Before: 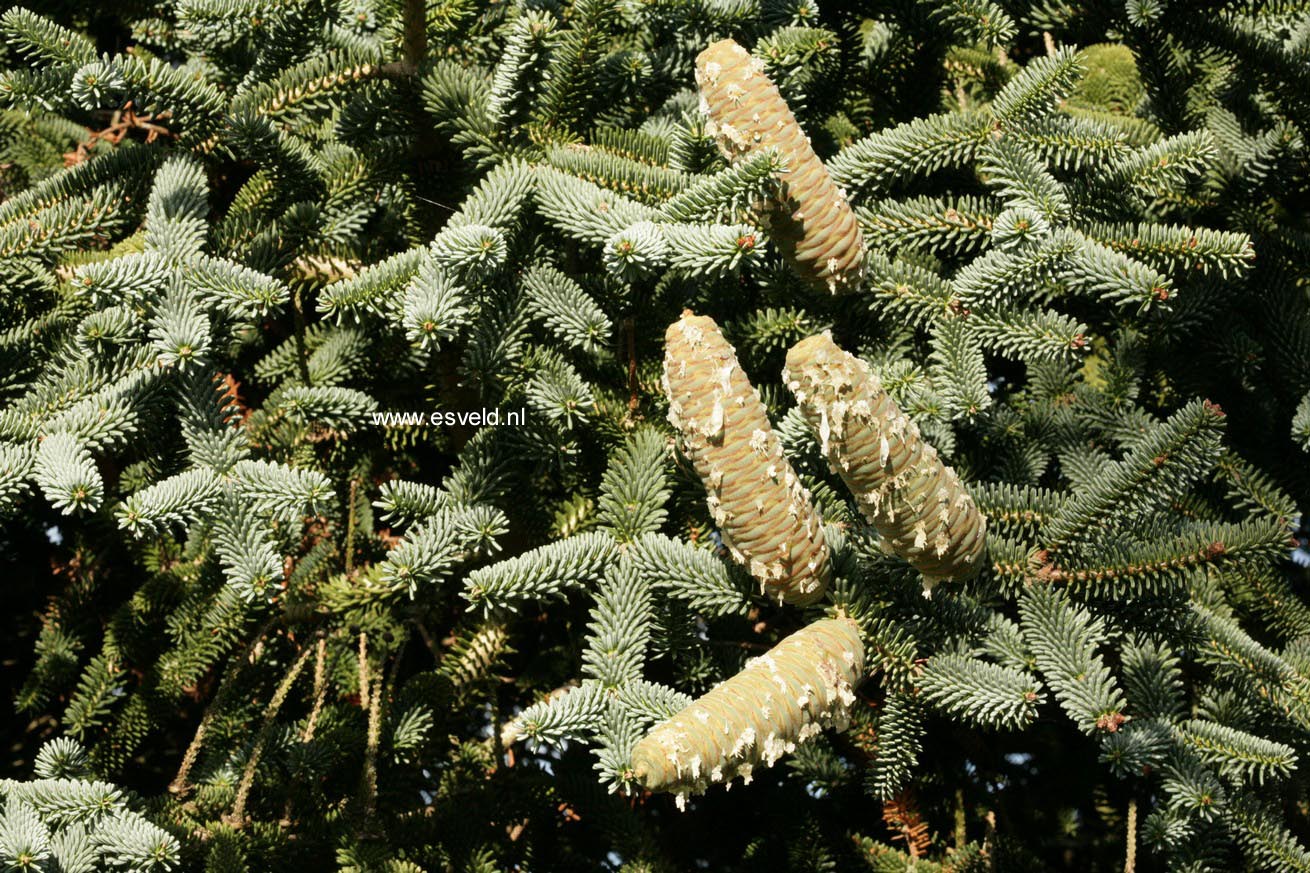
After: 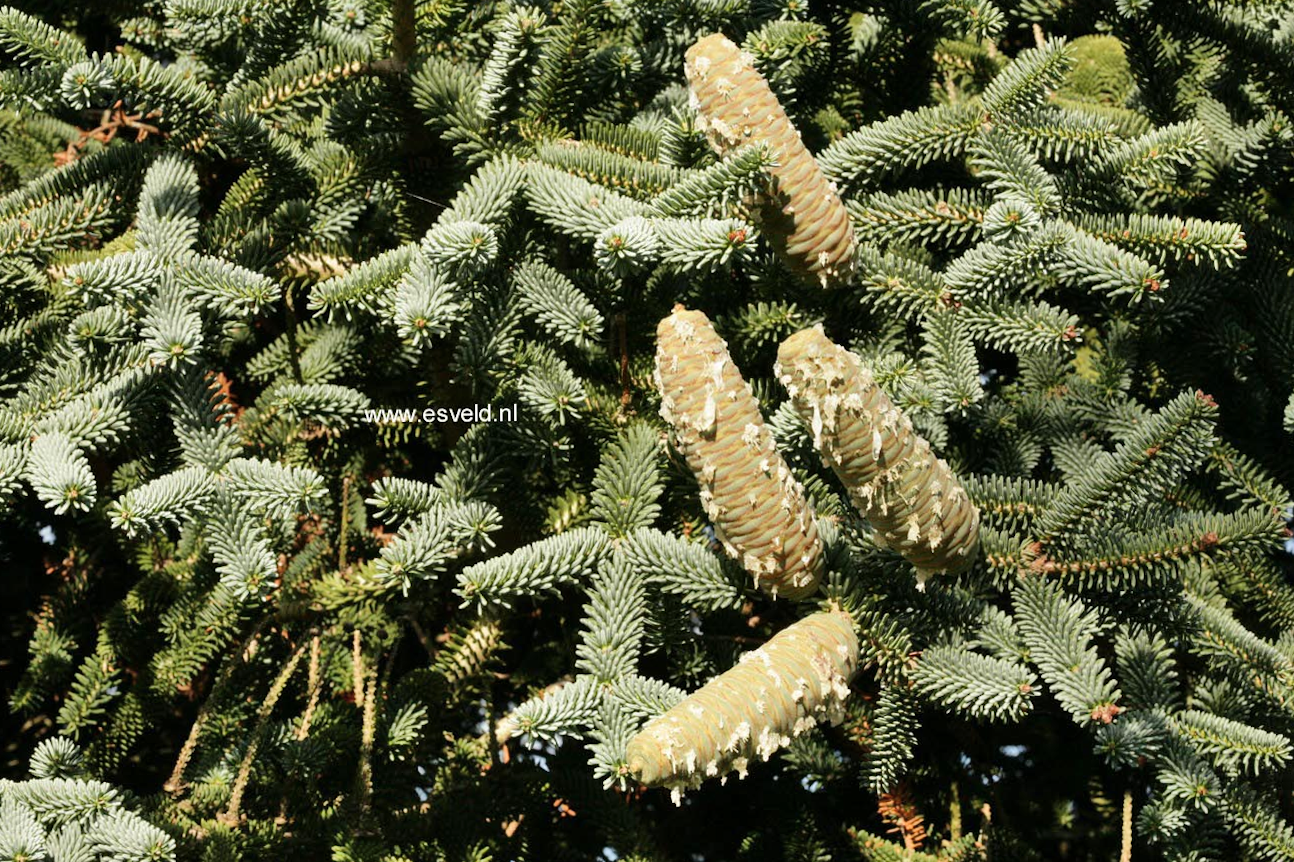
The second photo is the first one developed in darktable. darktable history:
shadows and highlights: soften with gaussian
rotate and perspective: rotation -0.45°, automatic cropping original format, crop left 0.008, crop right 0.992, crop top 0.012, crop bottom 0.988
